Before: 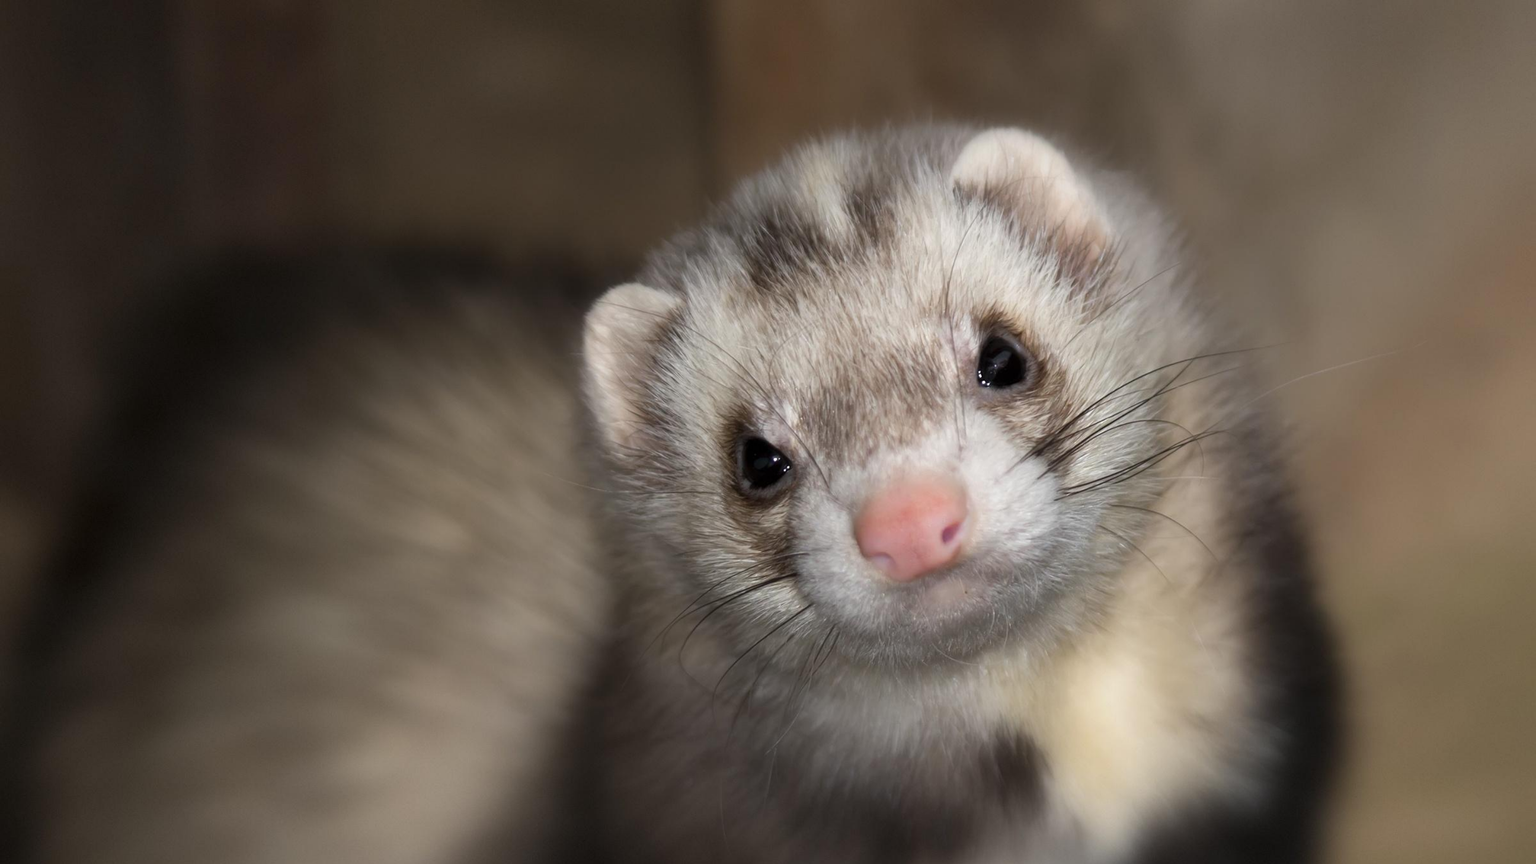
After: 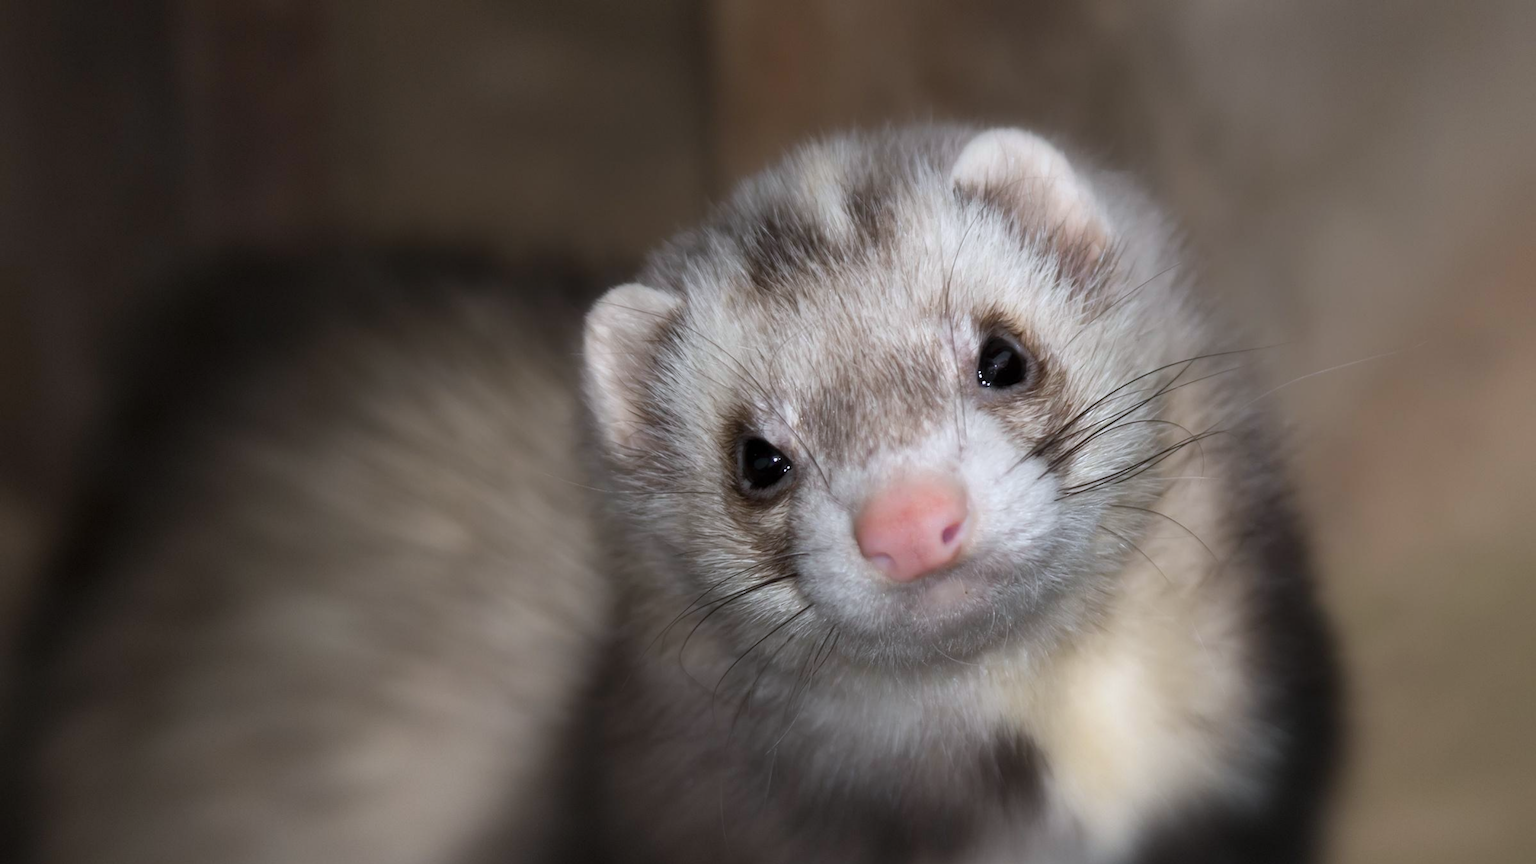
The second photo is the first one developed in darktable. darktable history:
color correction: highlights a* -0.629, highlights b* -8.18
